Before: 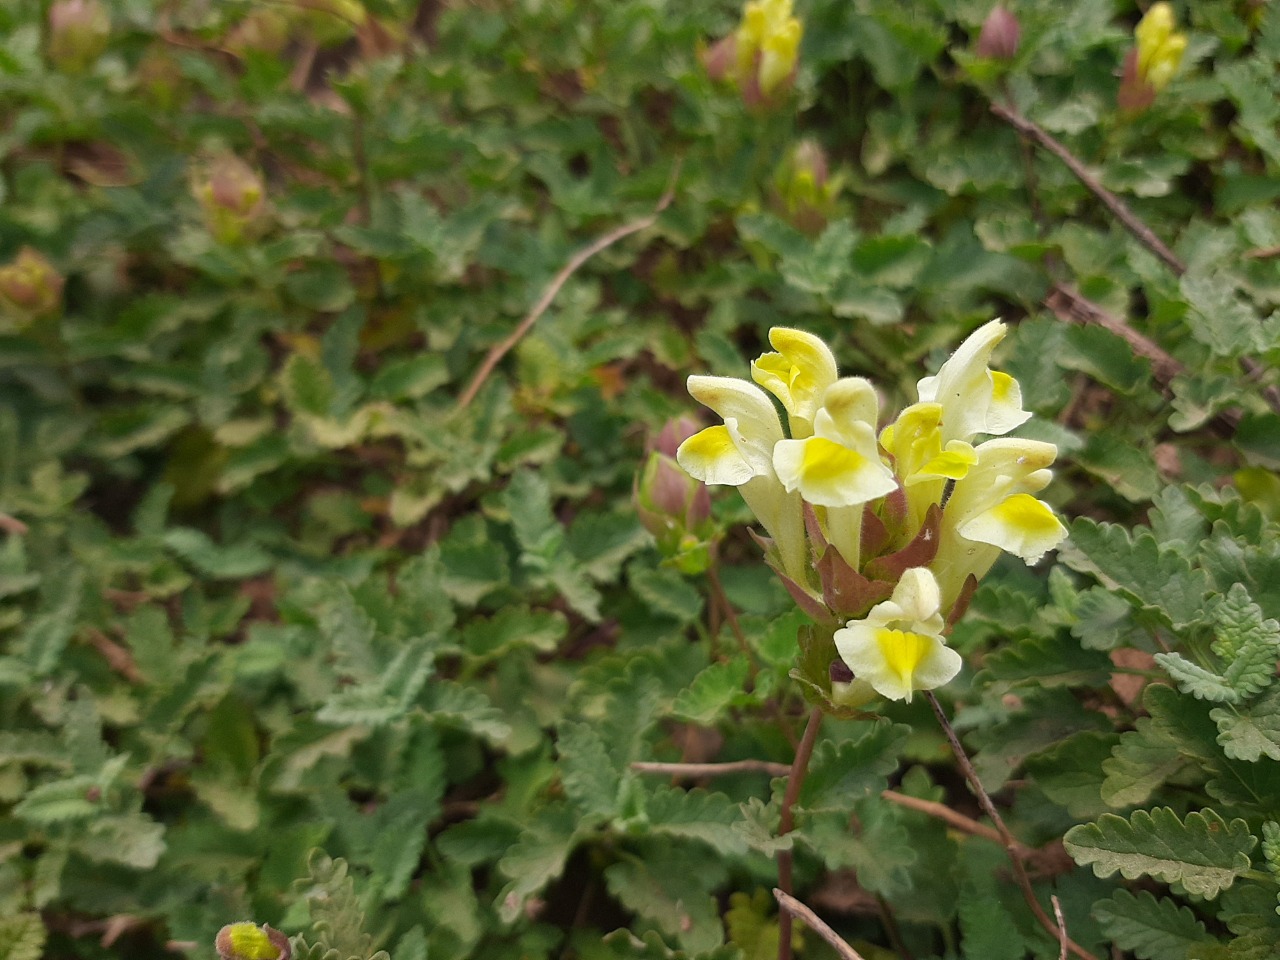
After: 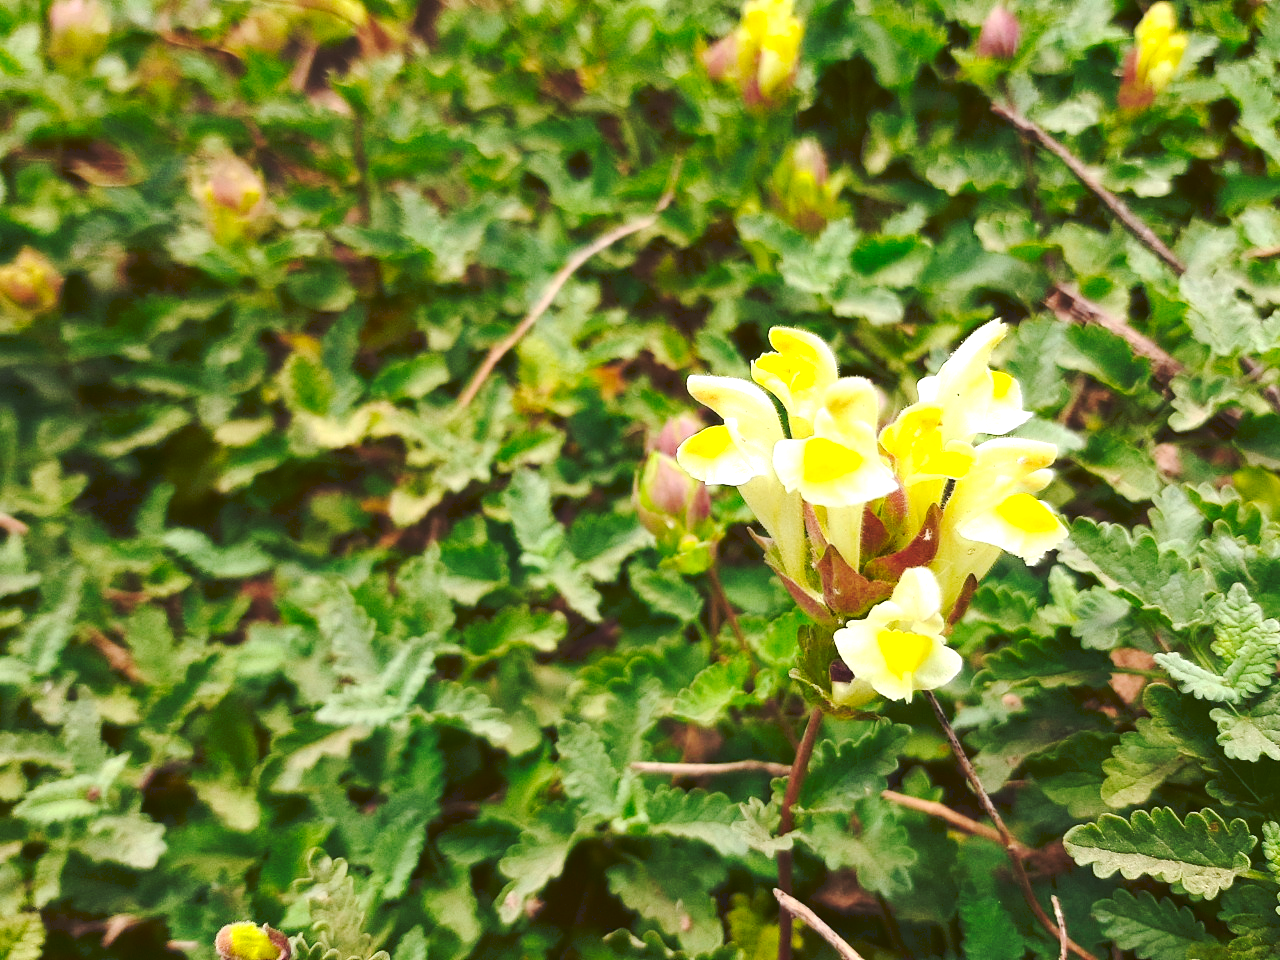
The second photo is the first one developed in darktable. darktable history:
shadows and highlights: radius 329.66, shadows 54.55, highlights -98.5, compress 94.34%, shadows color adjustment 99.14%, highlights color adjustment 0.88%, soften with gaussian
contrast brightness saturation: contrast 0.209, brightness -0.1, saturation 0.21
tone curve: curves: ch0 [(0, 0) (0.003, 0.1) (0.011, 0.101) (0.025, 0.11) (0.044, 0.126) (0.069, 0.14) (0.1, 0.158) (0.136, 0.18) (0.177, 0.206) (0.224, 0.243) (0.277, 0.293) (0.335, 0.36) (0.399, 0.446) (0.468, 0.537) (0.543, 0.618) (0.623, 0.694) (0.709, 0.763) (0.801, 0.836) (0.898, 0.908) (1, 1)], preserve colors none
exposure: exposure 1 EV, compensate exposure bias true, compensate highlight preservation false
